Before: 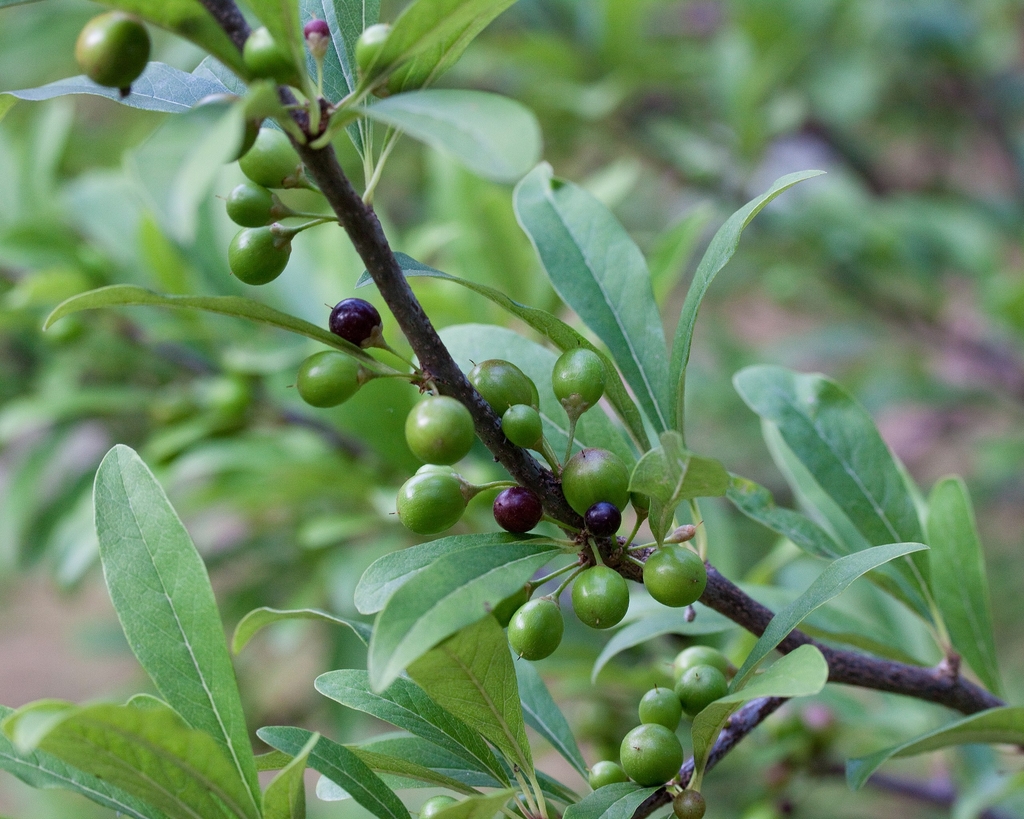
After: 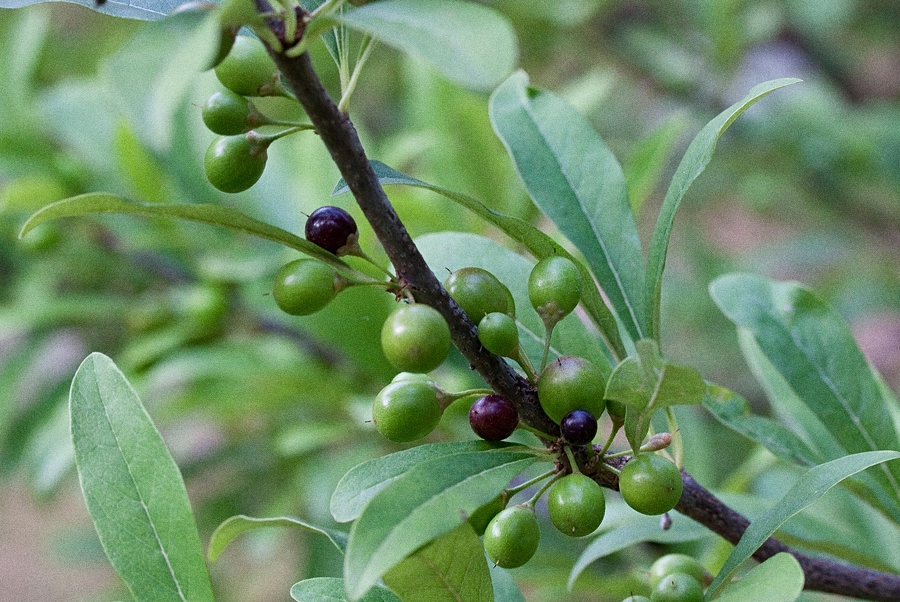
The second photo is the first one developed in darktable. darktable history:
crop and rotate: left 2.425%, top 11.305%, right 9.6%, bottom 15.08%
sharpen: amount 0.2
grain: coarseness 0.09 ISO
